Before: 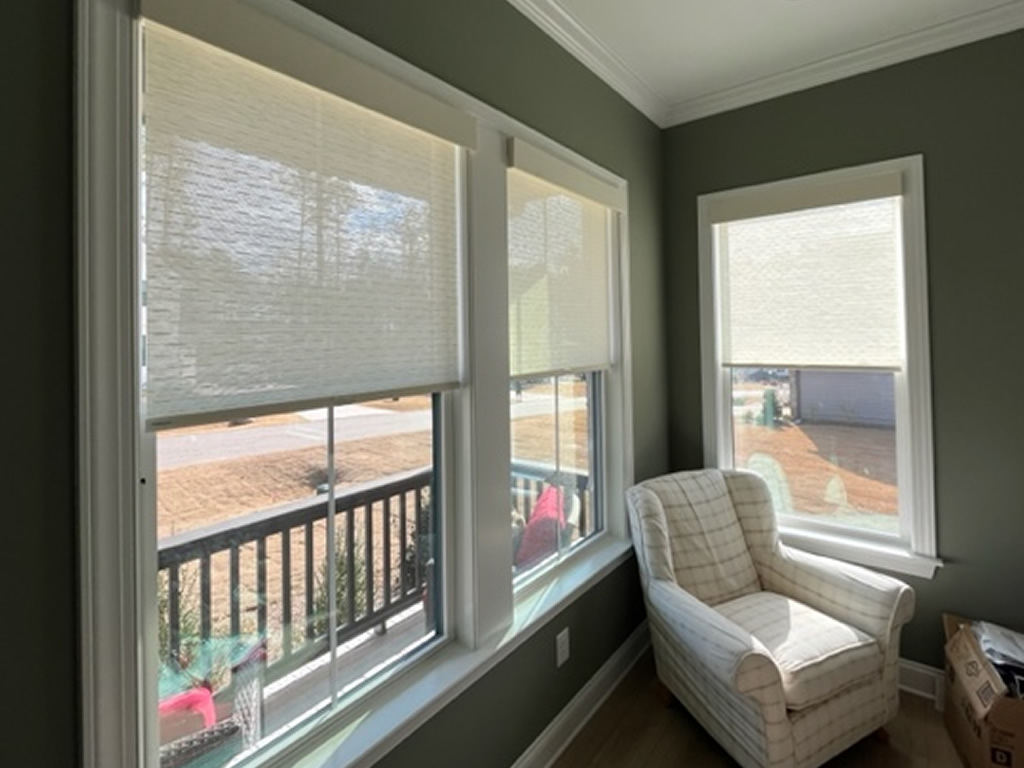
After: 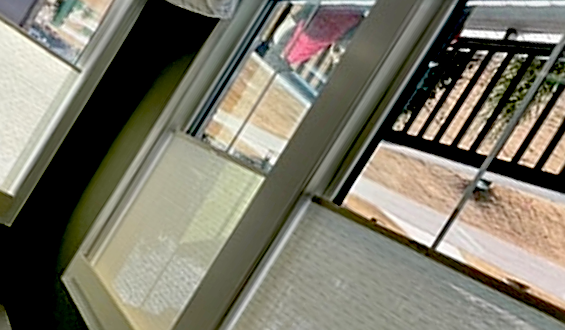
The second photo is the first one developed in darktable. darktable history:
sharpen: amount 0.499
crop and rotate: angle 147.25°, left 9.18%, top 15.601%, right 4.471%, bottom 17.149%
exposure: black level correction 0.1, exposure -0.087 EV, compensate highlight preservation false
